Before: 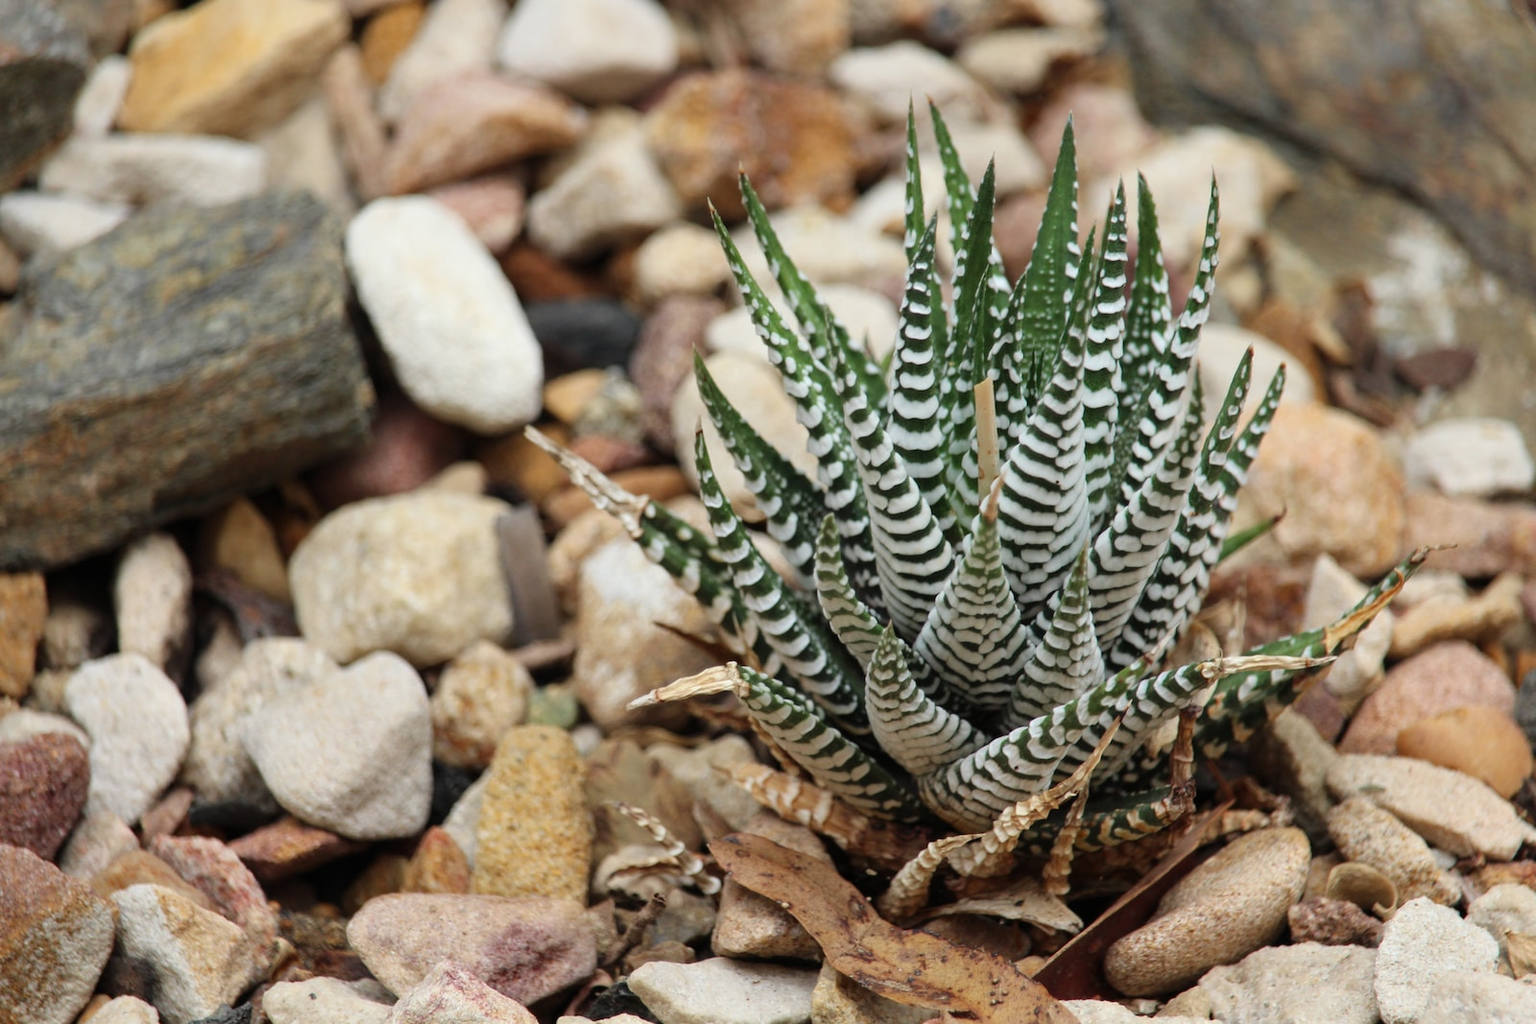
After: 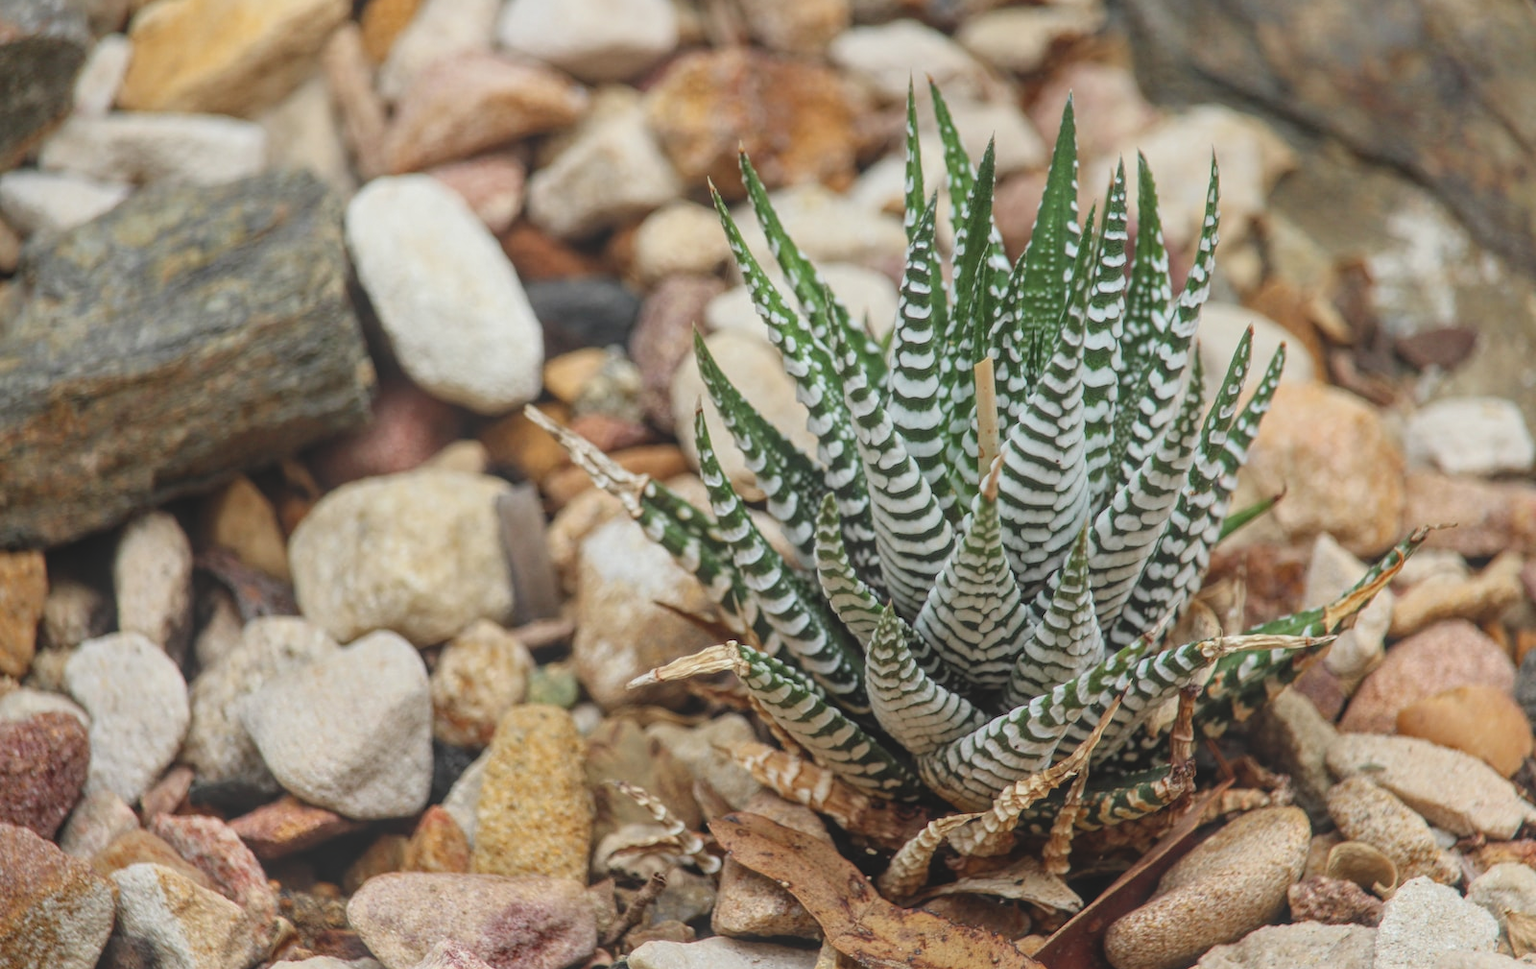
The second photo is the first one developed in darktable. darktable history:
crop and rotate: top 2.087%, bottom 3.198%
local contrast: highlights 72%, shadows 22%, midtone range 0.193
